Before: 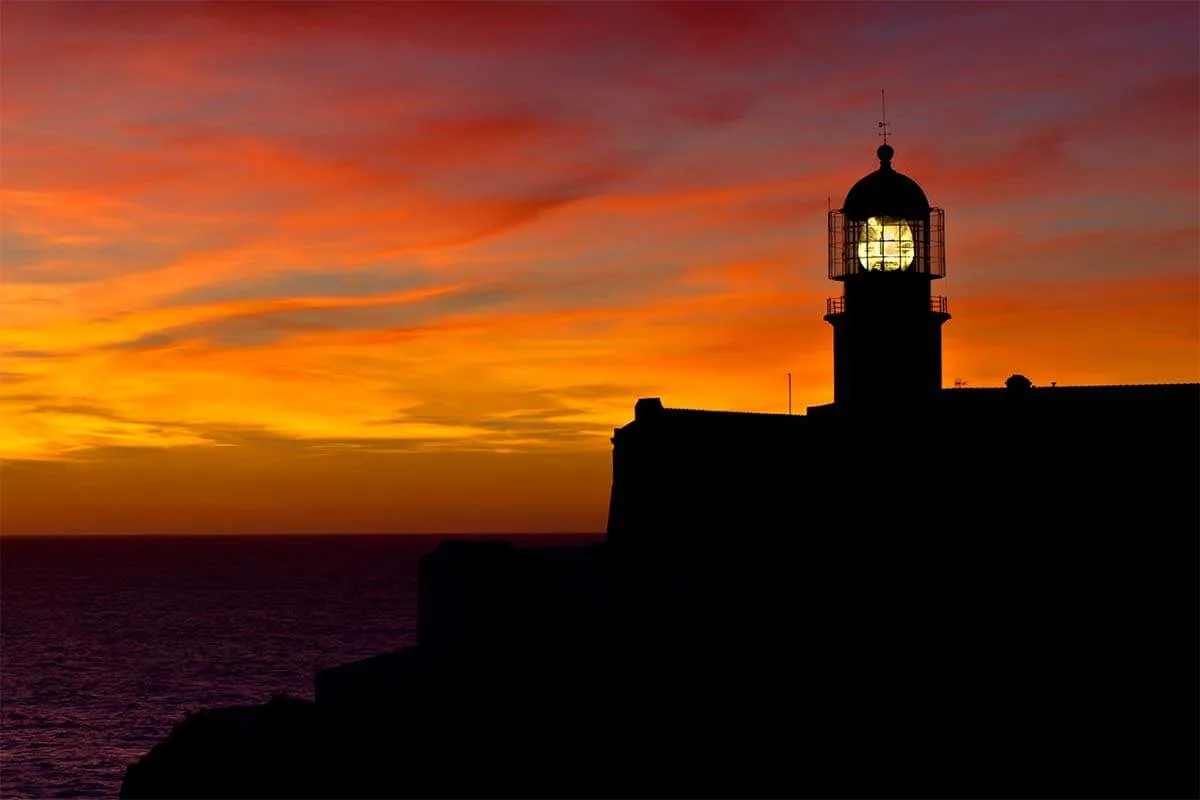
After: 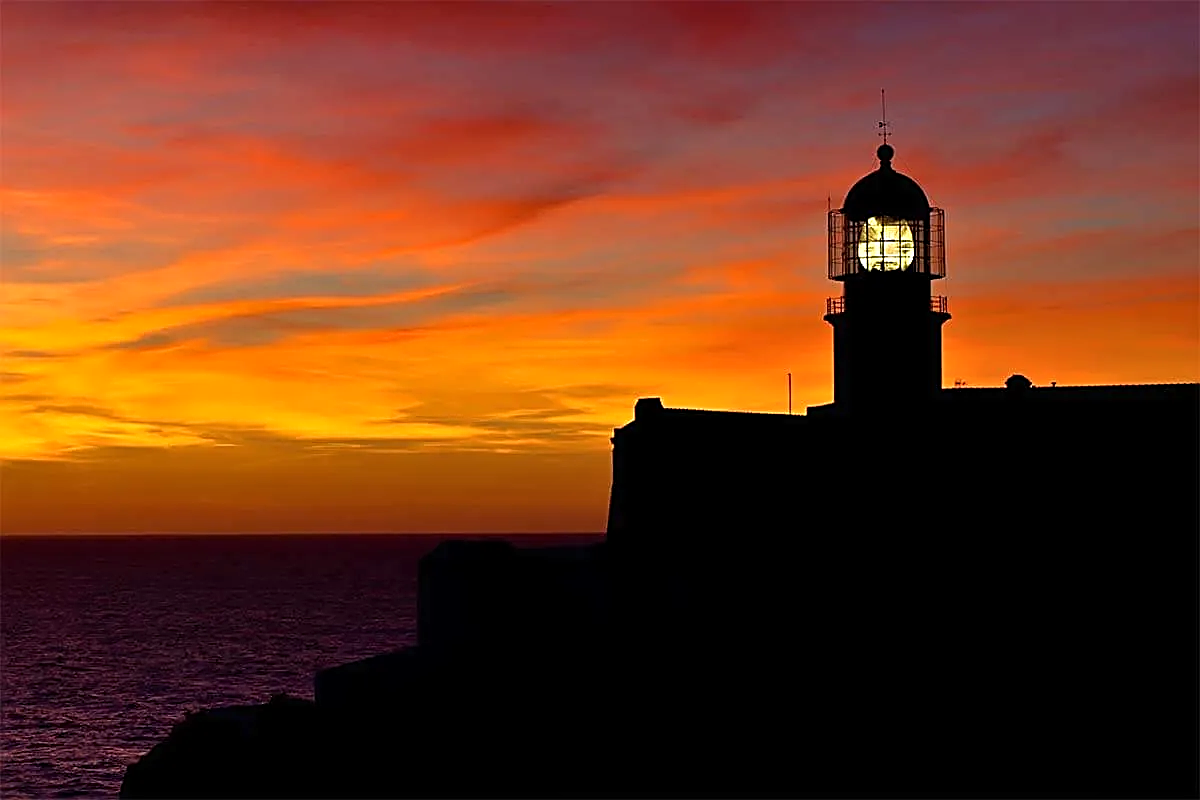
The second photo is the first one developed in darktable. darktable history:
exposure: exposure 0.196 EV, compensate exposure bias true, compensate highlight preservation false
sharpen: amount 0.984
shadows and highlights: shadows 29.45, highlights -29.64, low approximation 0.01, soften with gaussian
